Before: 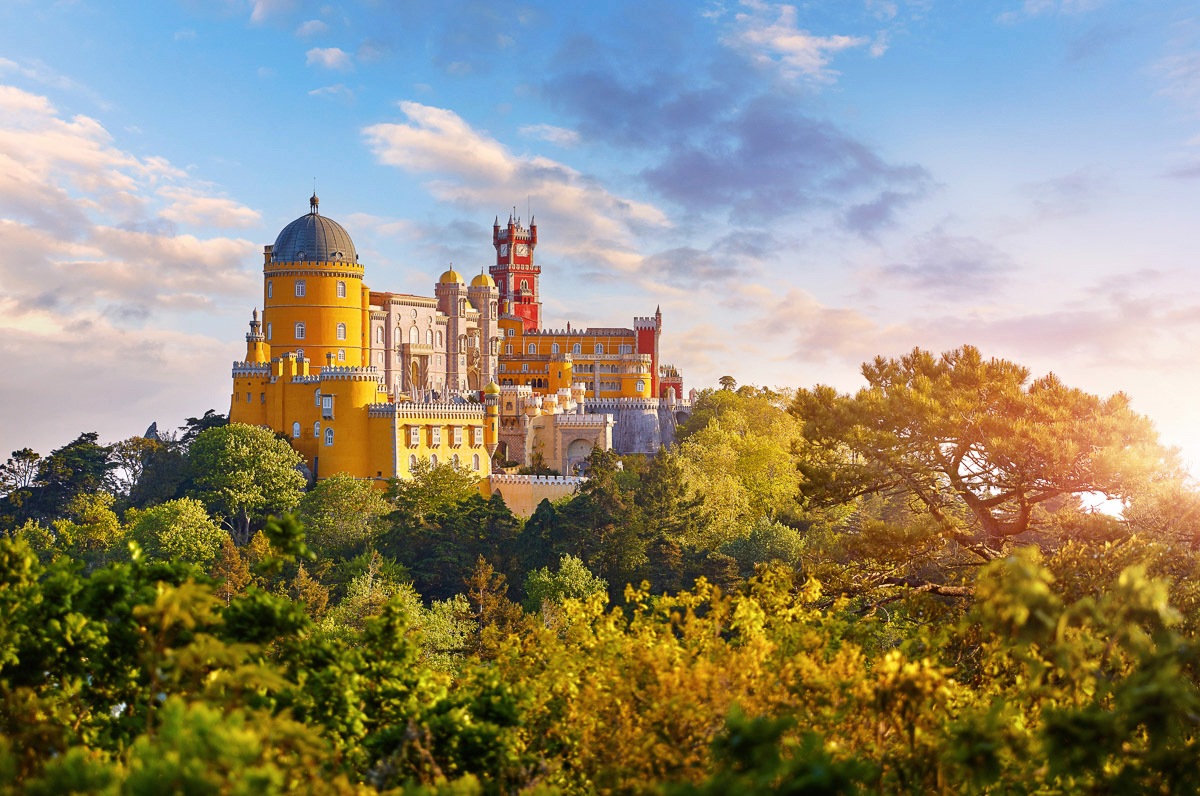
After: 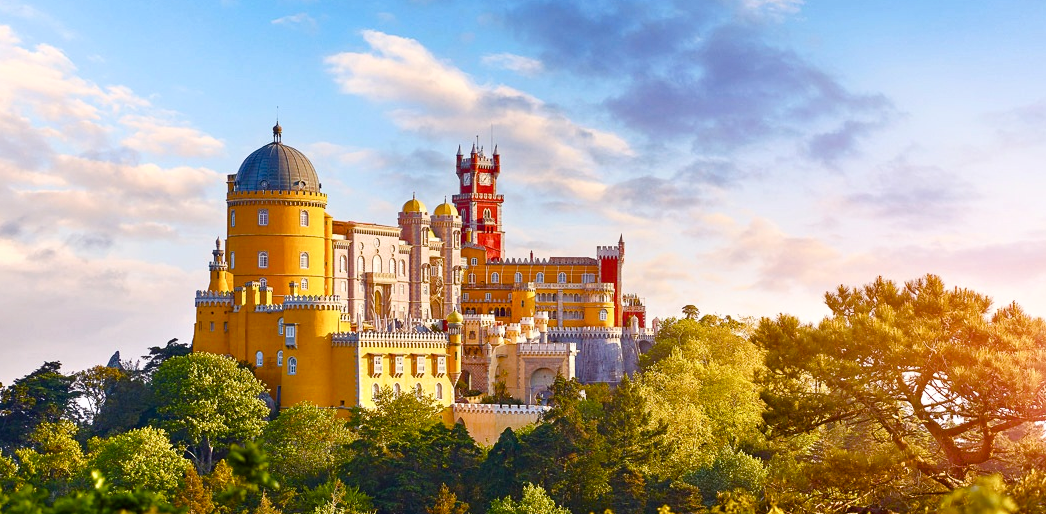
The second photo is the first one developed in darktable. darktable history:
crop: left 3.153%, top 9.013%, right 9.665%, bottom 26.39%
shadows and highlights: shadows -1.27, highlights 41.79
color balance rgb: perceptual saturation grading › global saturation 20%, perceptual saturation grading › highlights -25.435%, perceptual saturation grading › shadows 49.563%, contrast 5.05%
